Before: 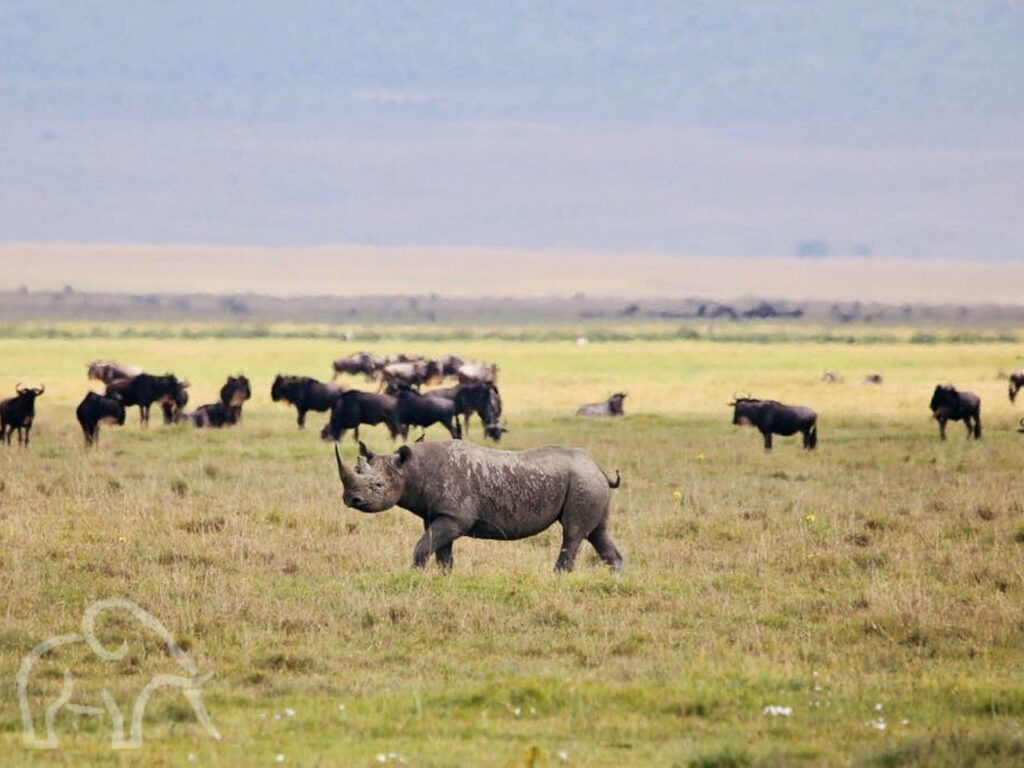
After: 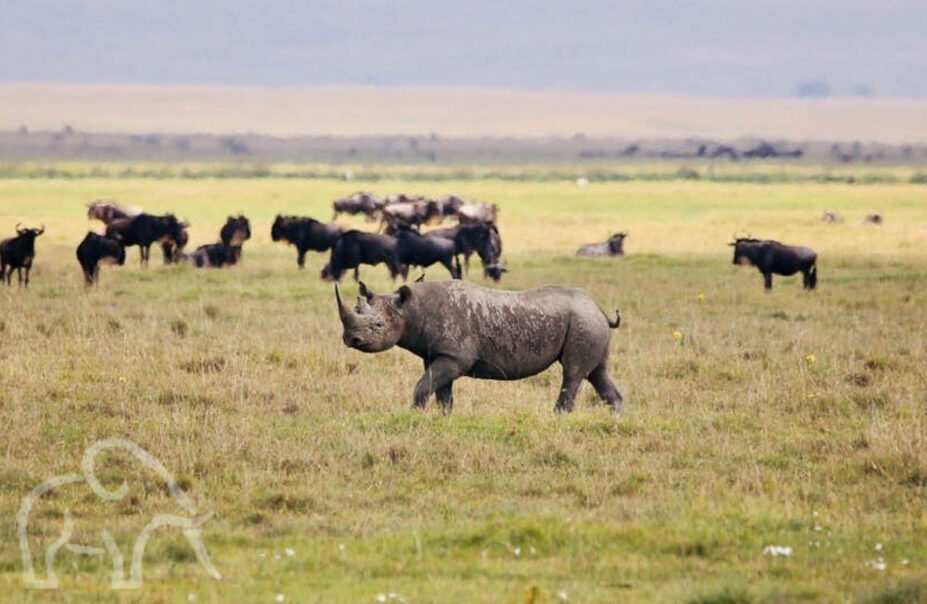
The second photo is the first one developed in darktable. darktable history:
white balance: emerald 1
crop: top 20.916%, right 9.437%, bottom 0.316%
